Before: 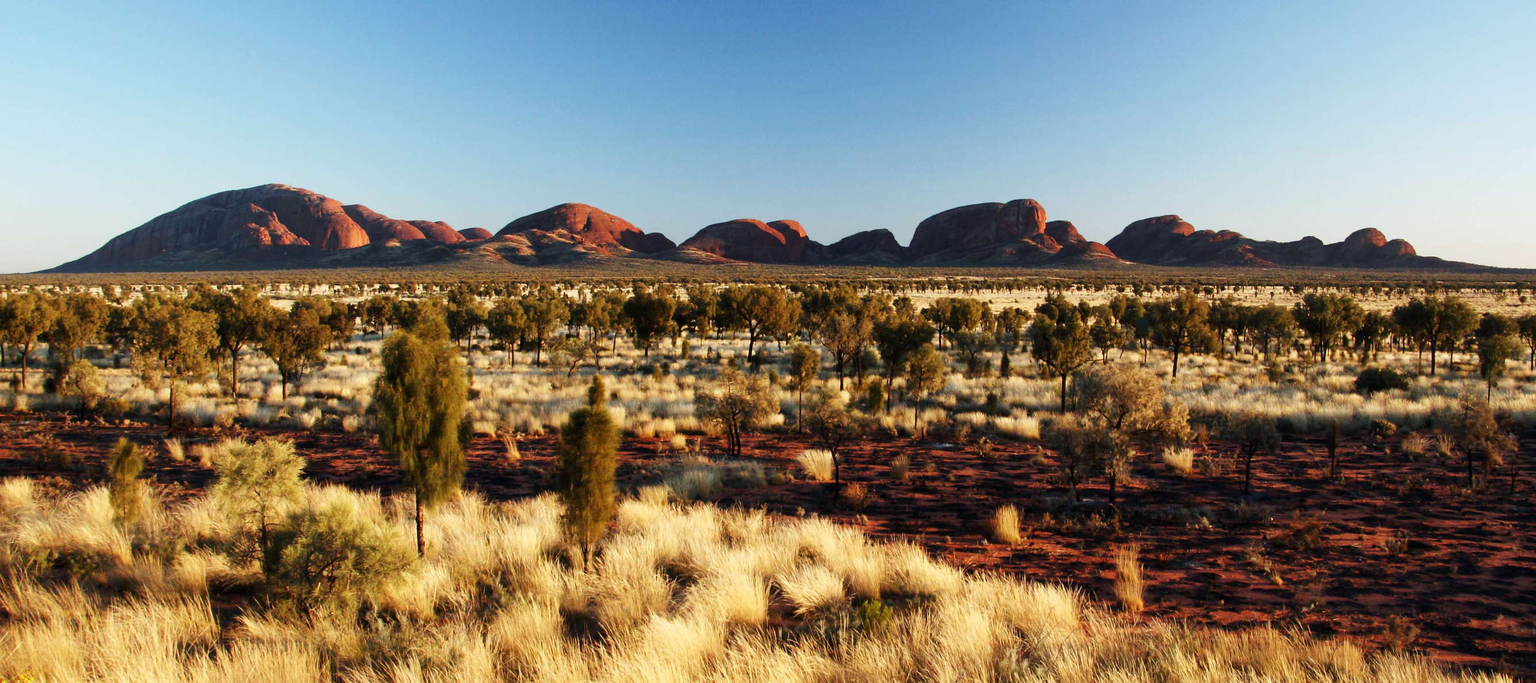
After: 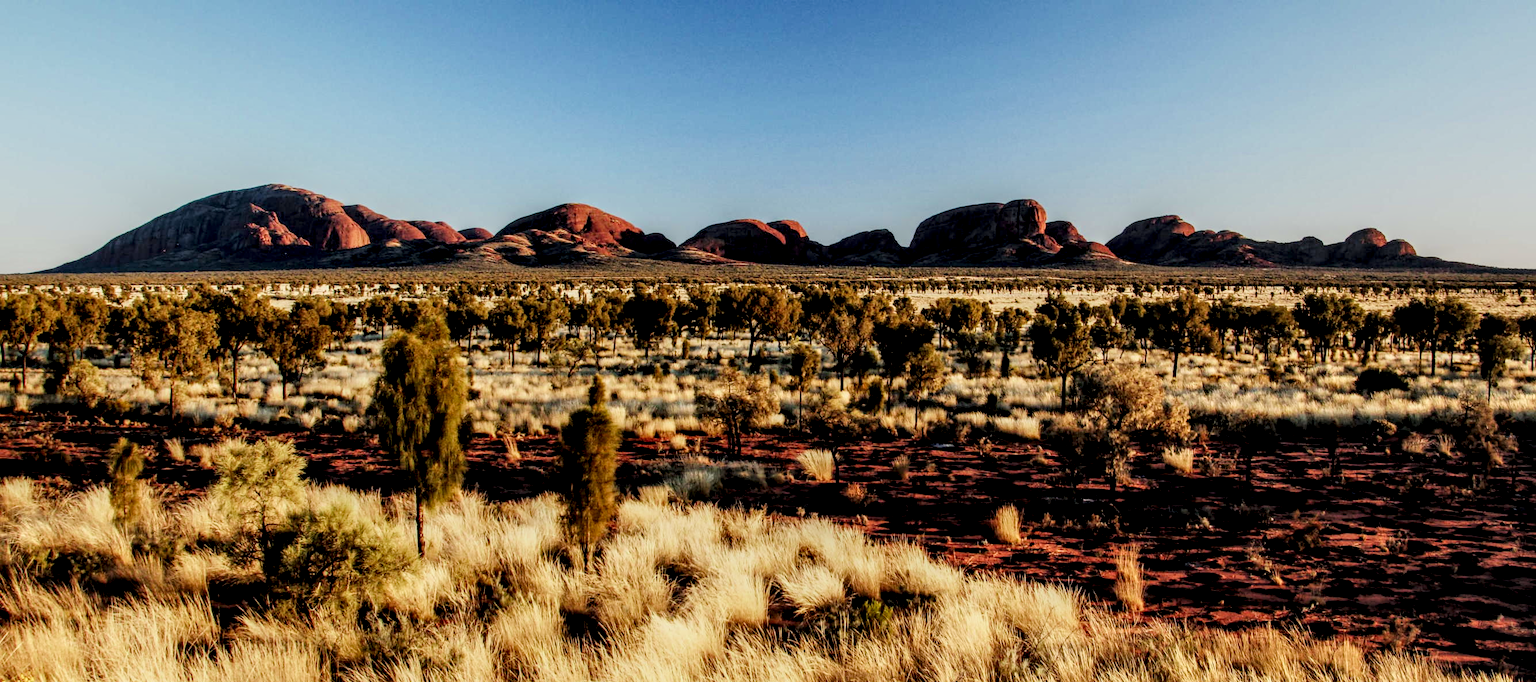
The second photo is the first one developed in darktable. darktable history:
filmic rgb: black relative exposure -7.3 EV, white relative exposure 5.06 EV, hardness 3.21, color science v4 (2020)
contrast brightness saturation: saturation 0.181
local contrast: highlights 18%, detail 185%
